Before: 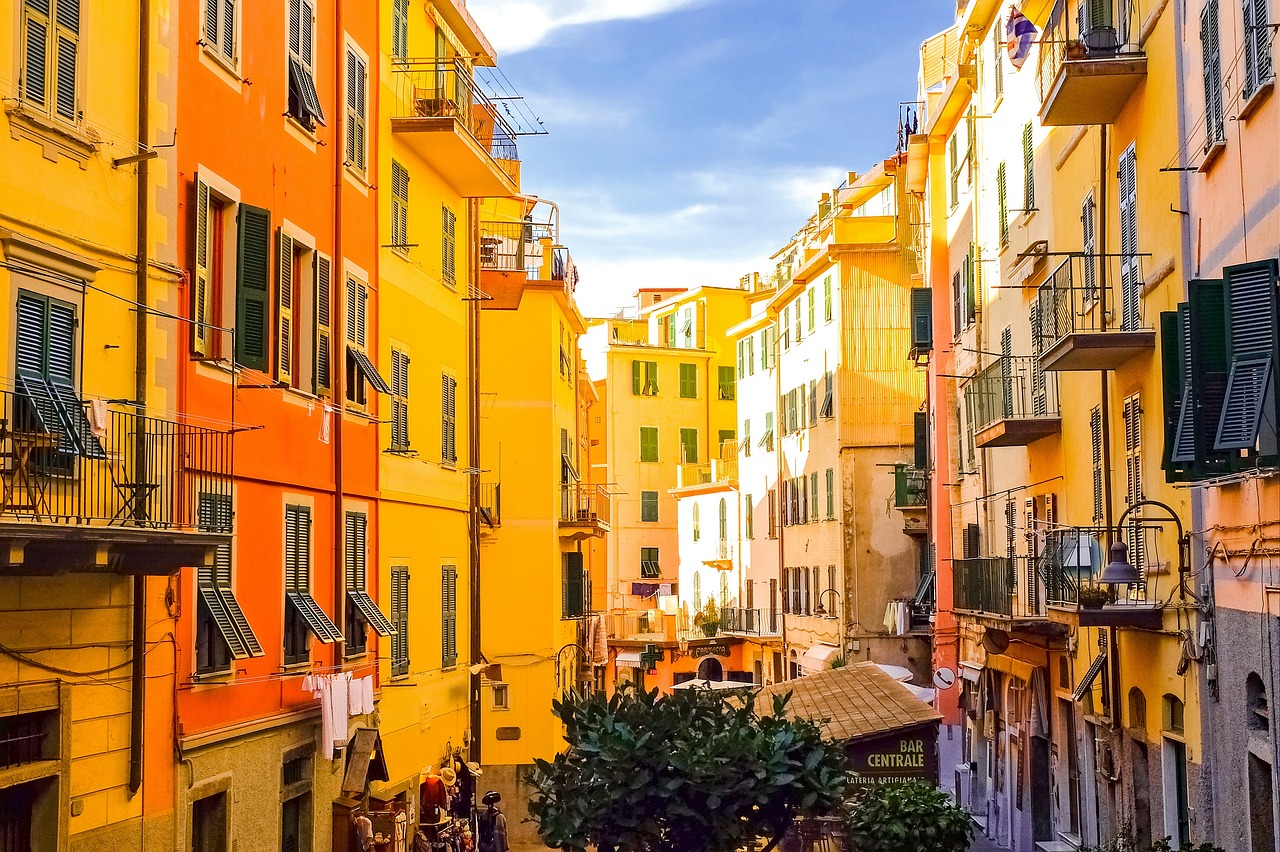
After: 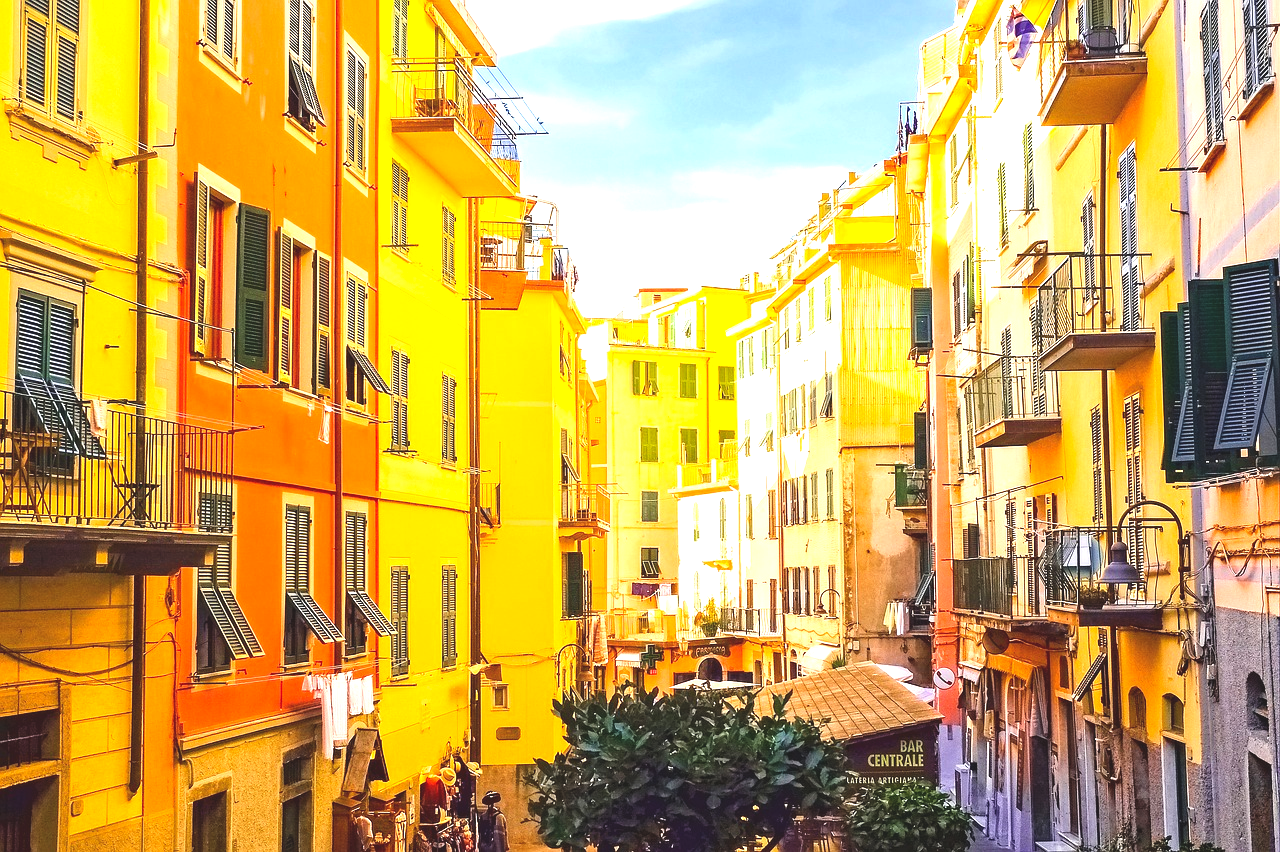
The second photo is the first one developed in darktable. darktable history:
exposure: black level correction -0.006, exposure 1 EV, compensate highlight preservation false
contrast brightness saturation: saturation 0.096
